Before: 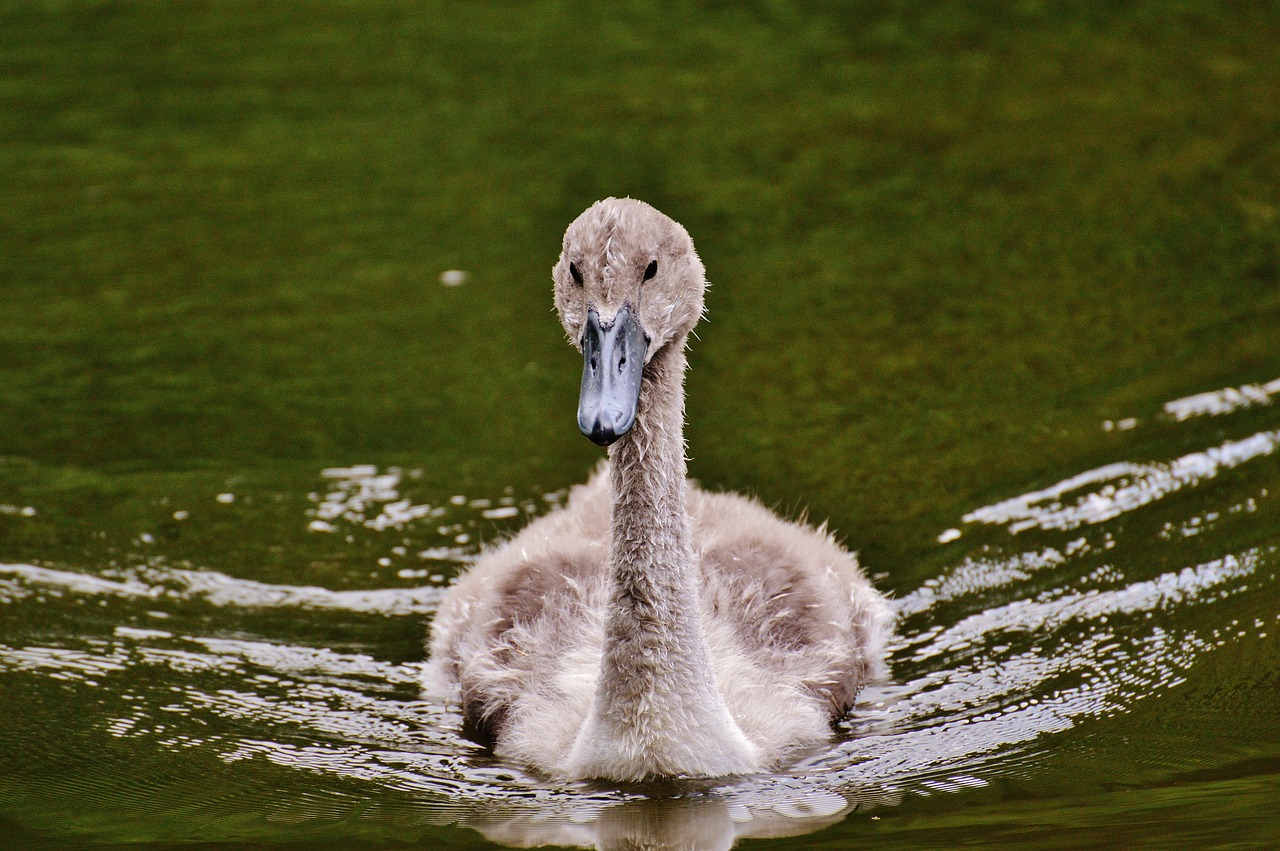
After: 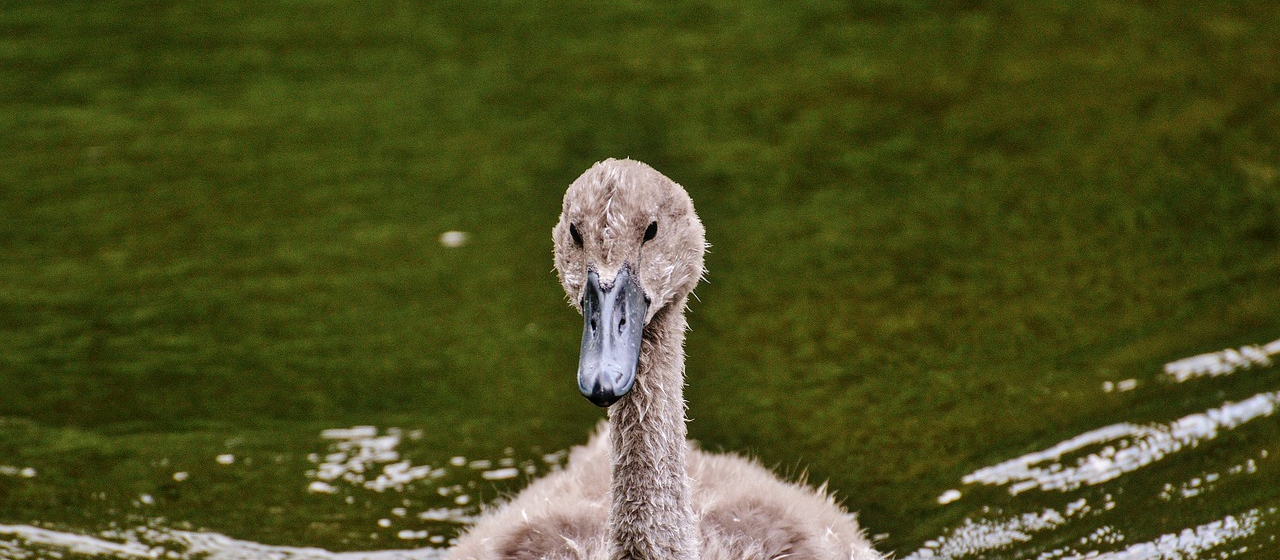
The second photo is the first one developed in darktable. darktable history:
crop and rotate: top 4.734%, bottom 29.349%
local contrast: on, module defaults
